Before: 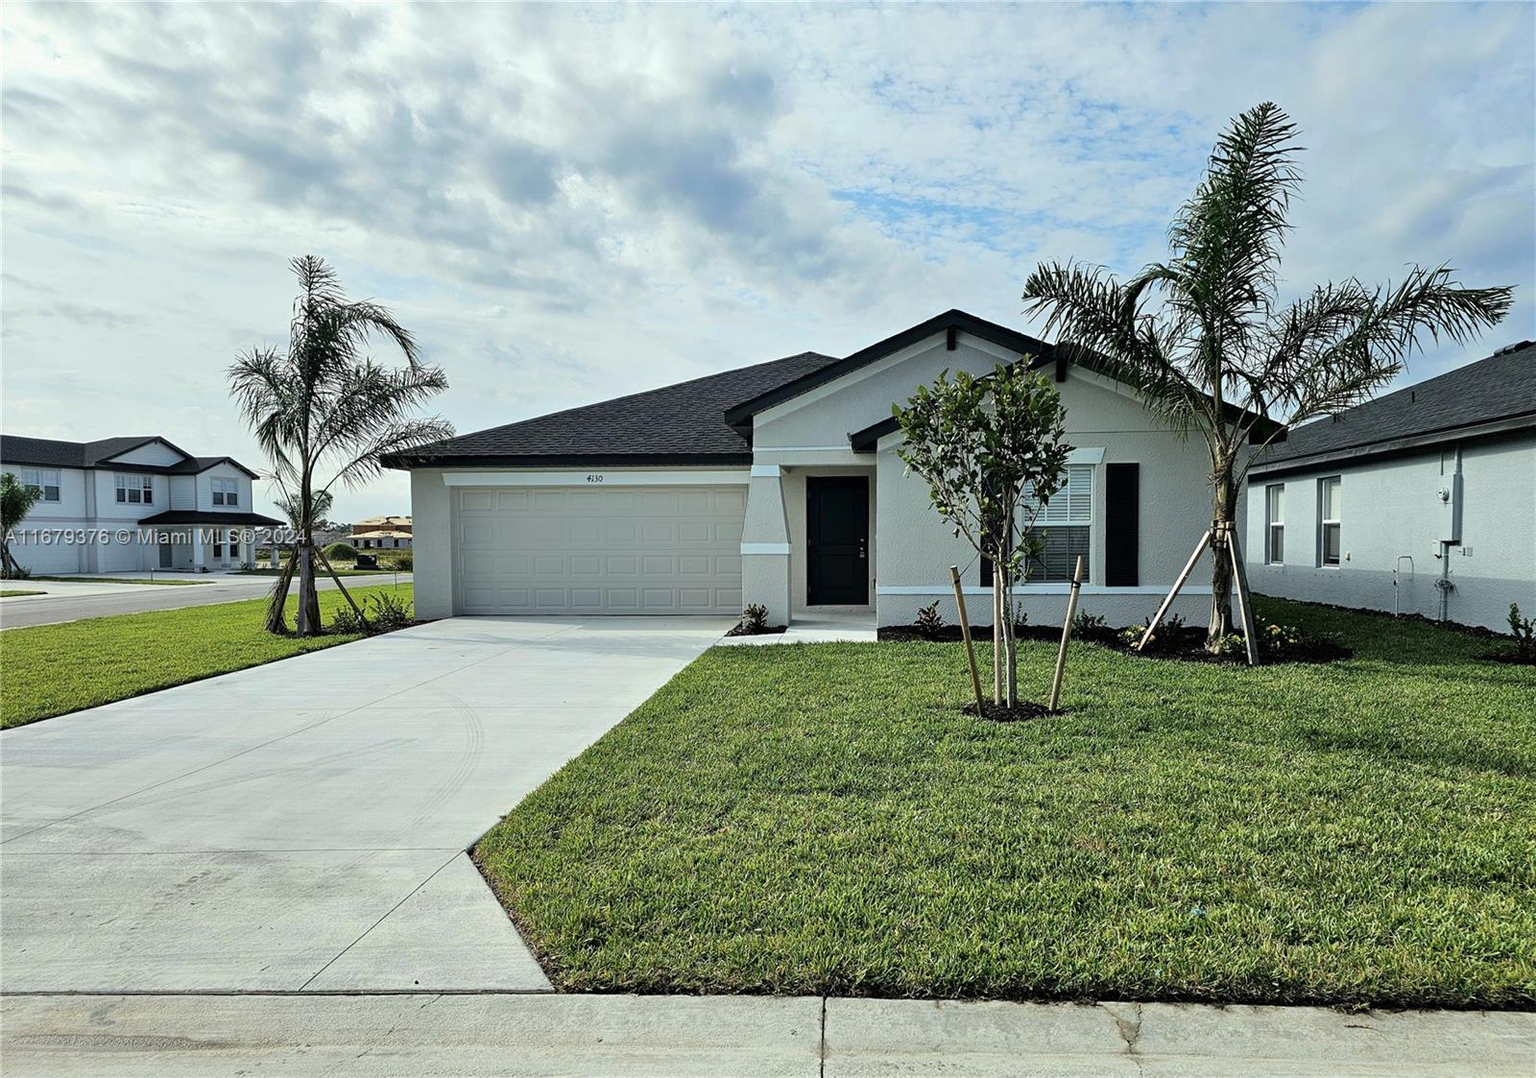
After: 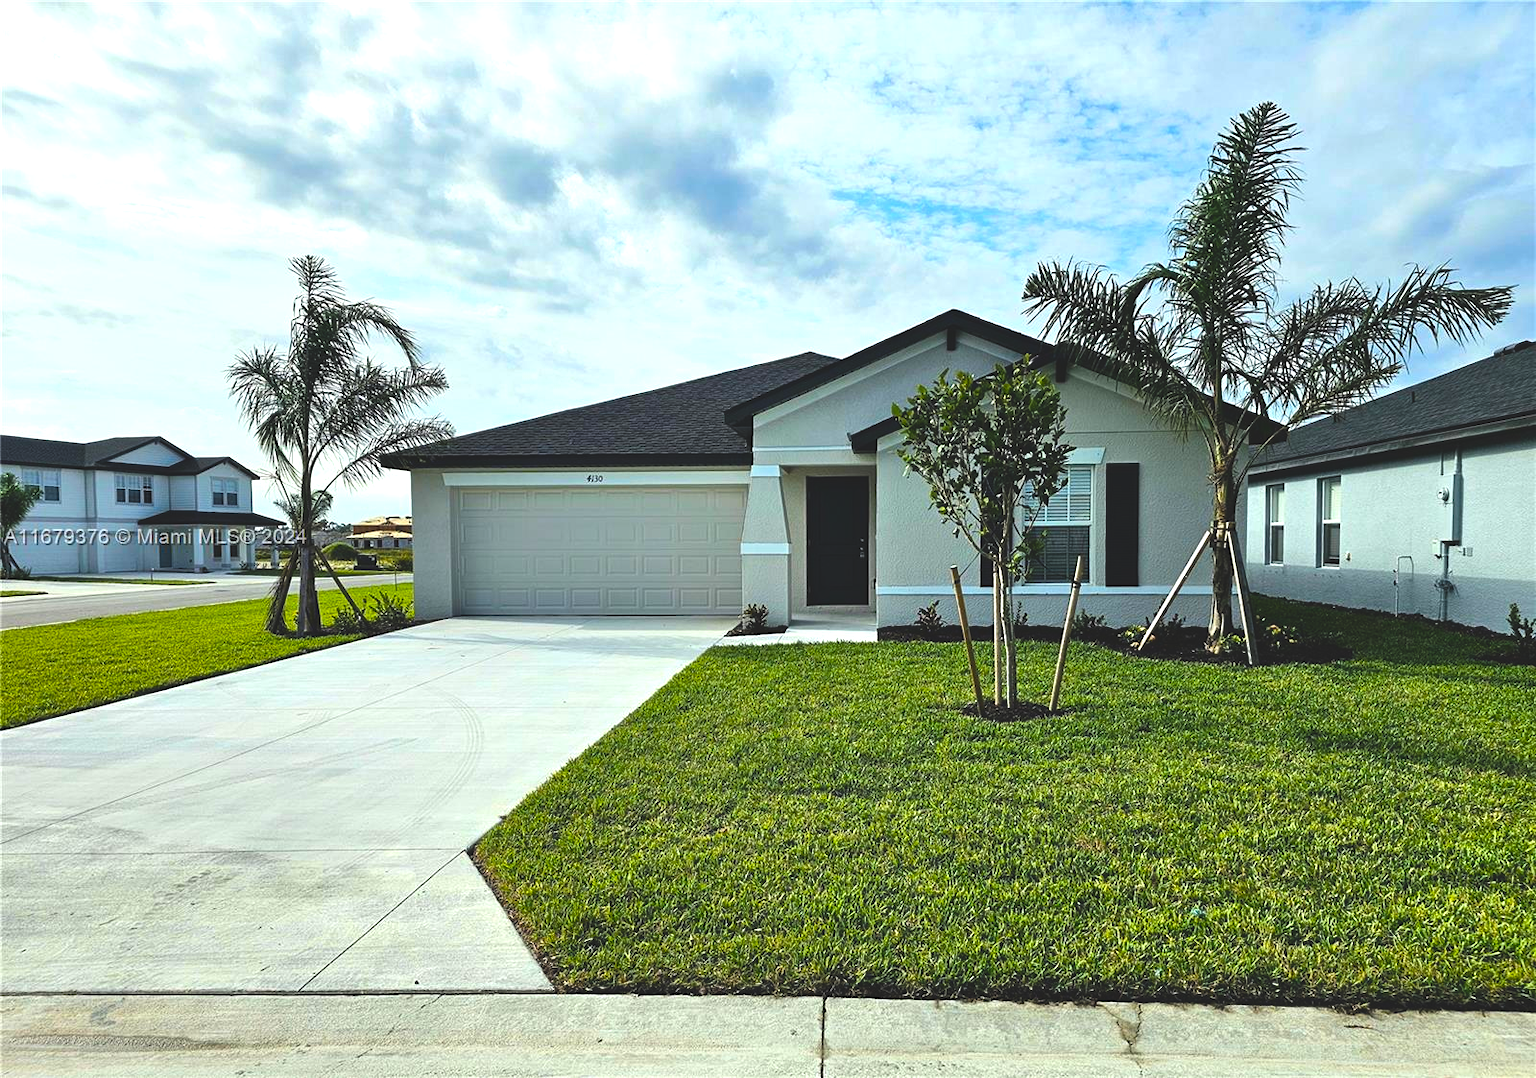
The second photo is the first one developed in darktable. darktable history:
color balance rgb: linear chroma grading › global chroma 9%, perceptual saturation grading › global saturation 36%, perceptual saturation grading › shadows 35%, perceptual brilliance grading › global brilliance 15%, perceptual brilliance grading › shadows -35%, global vibrance 15%
exposure: black level correction -0.023, exposure -0.039 EV, compensate highlight preservation false
